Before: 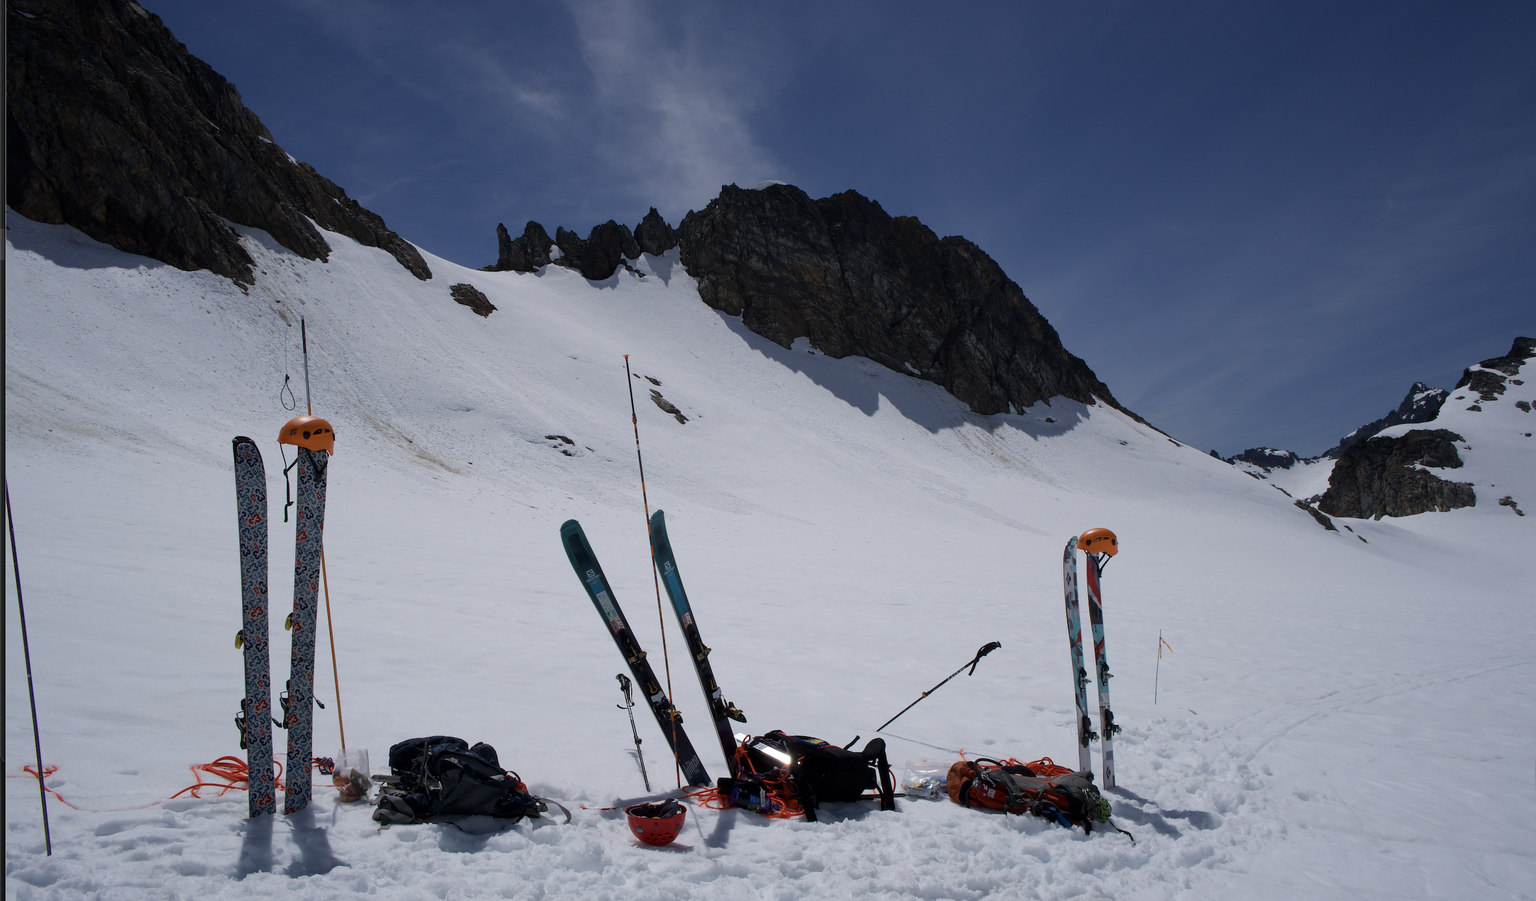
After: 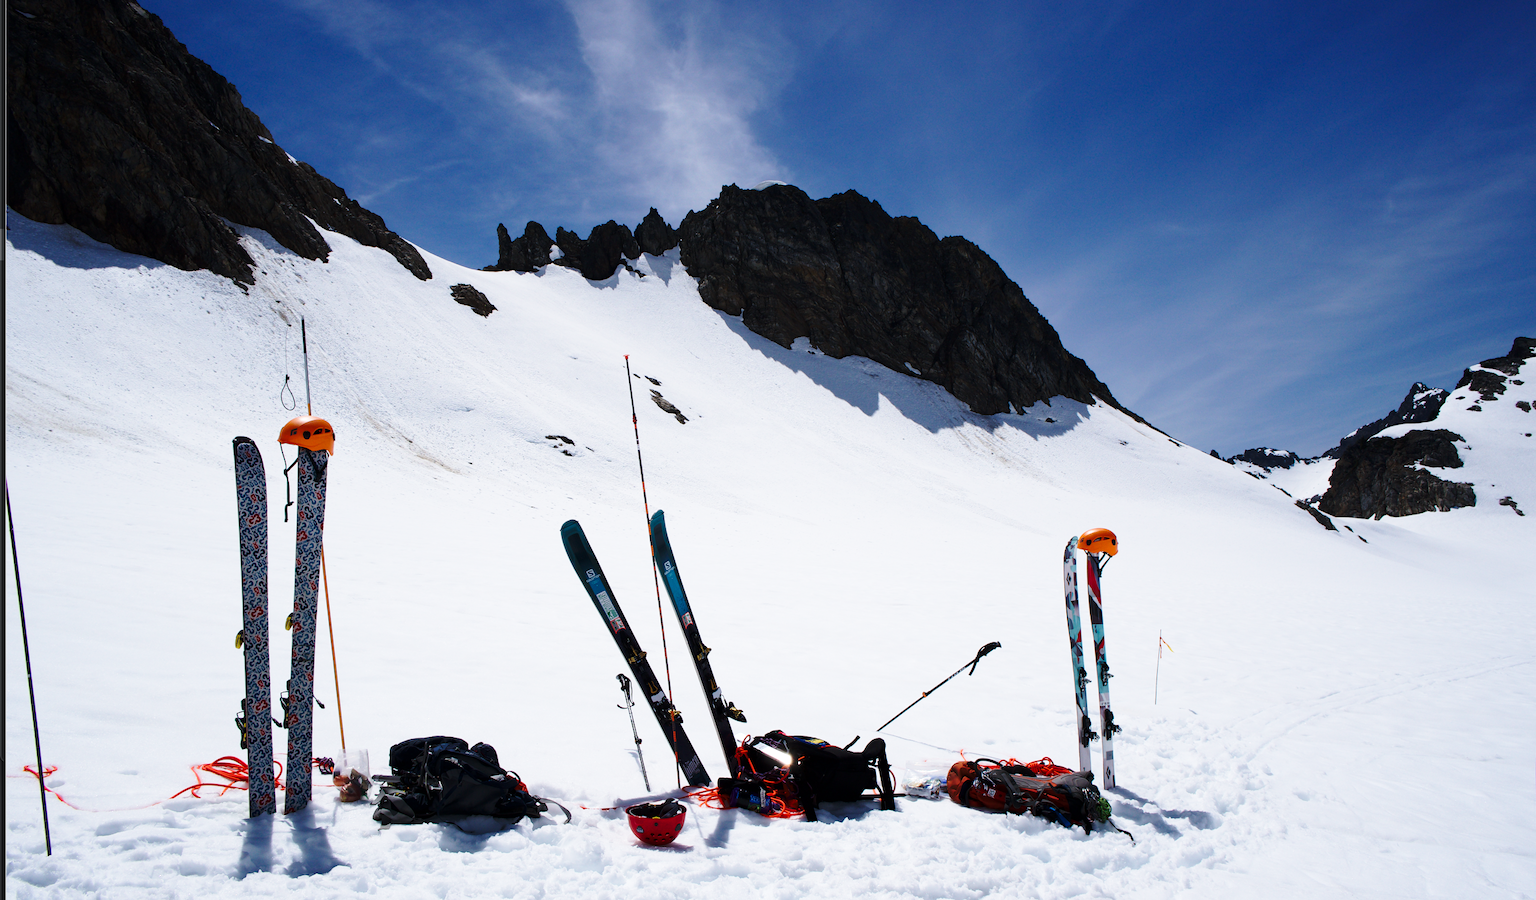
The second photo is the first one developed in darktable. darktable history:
base curve: curves: ch0 [(0, 0) (0.032, 0.037) (0.105, 0.228) (0.435, 0.76) (0.856, 0.983) (1, 1)], preserve colors none
tone equalizer: -8 EV -0.417 EV, -7 EV -0.389 EV, -6 EV -0.333 EV, -5 EV -0.222 EV, -3 EV 0.222 EV, -2 EV 0.333 EV, -1 EV 0.389 EV, +0 EV 0.417 EV, edges refinement/feathering 500, mask exposure compensation -1.57 EV, preserve details no
